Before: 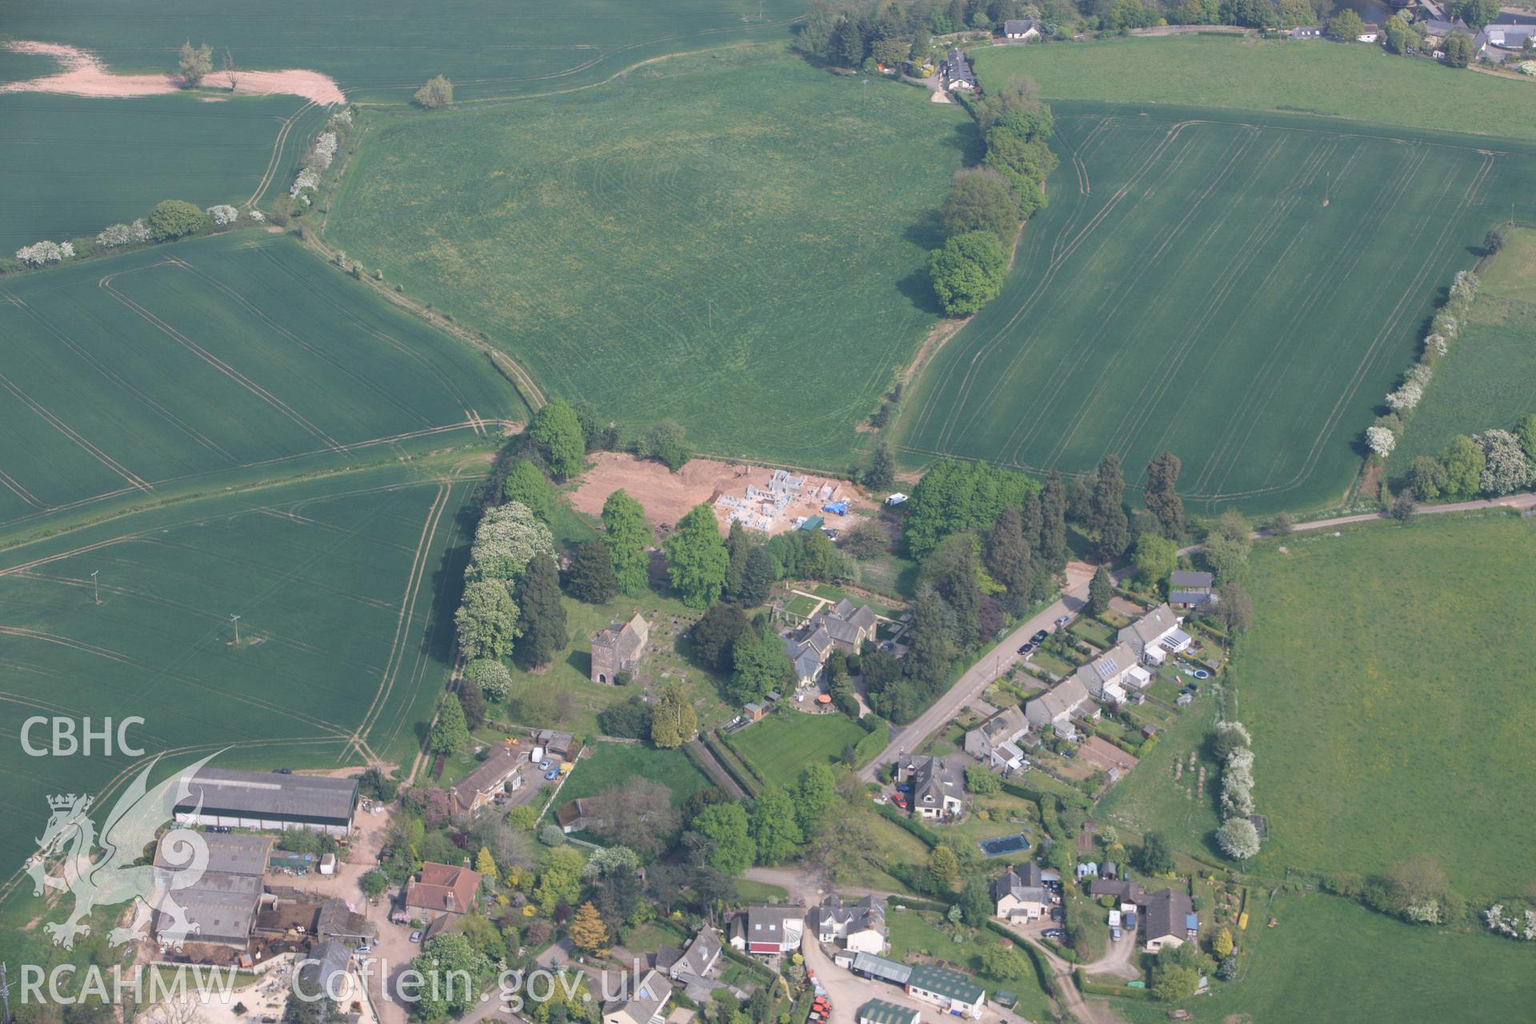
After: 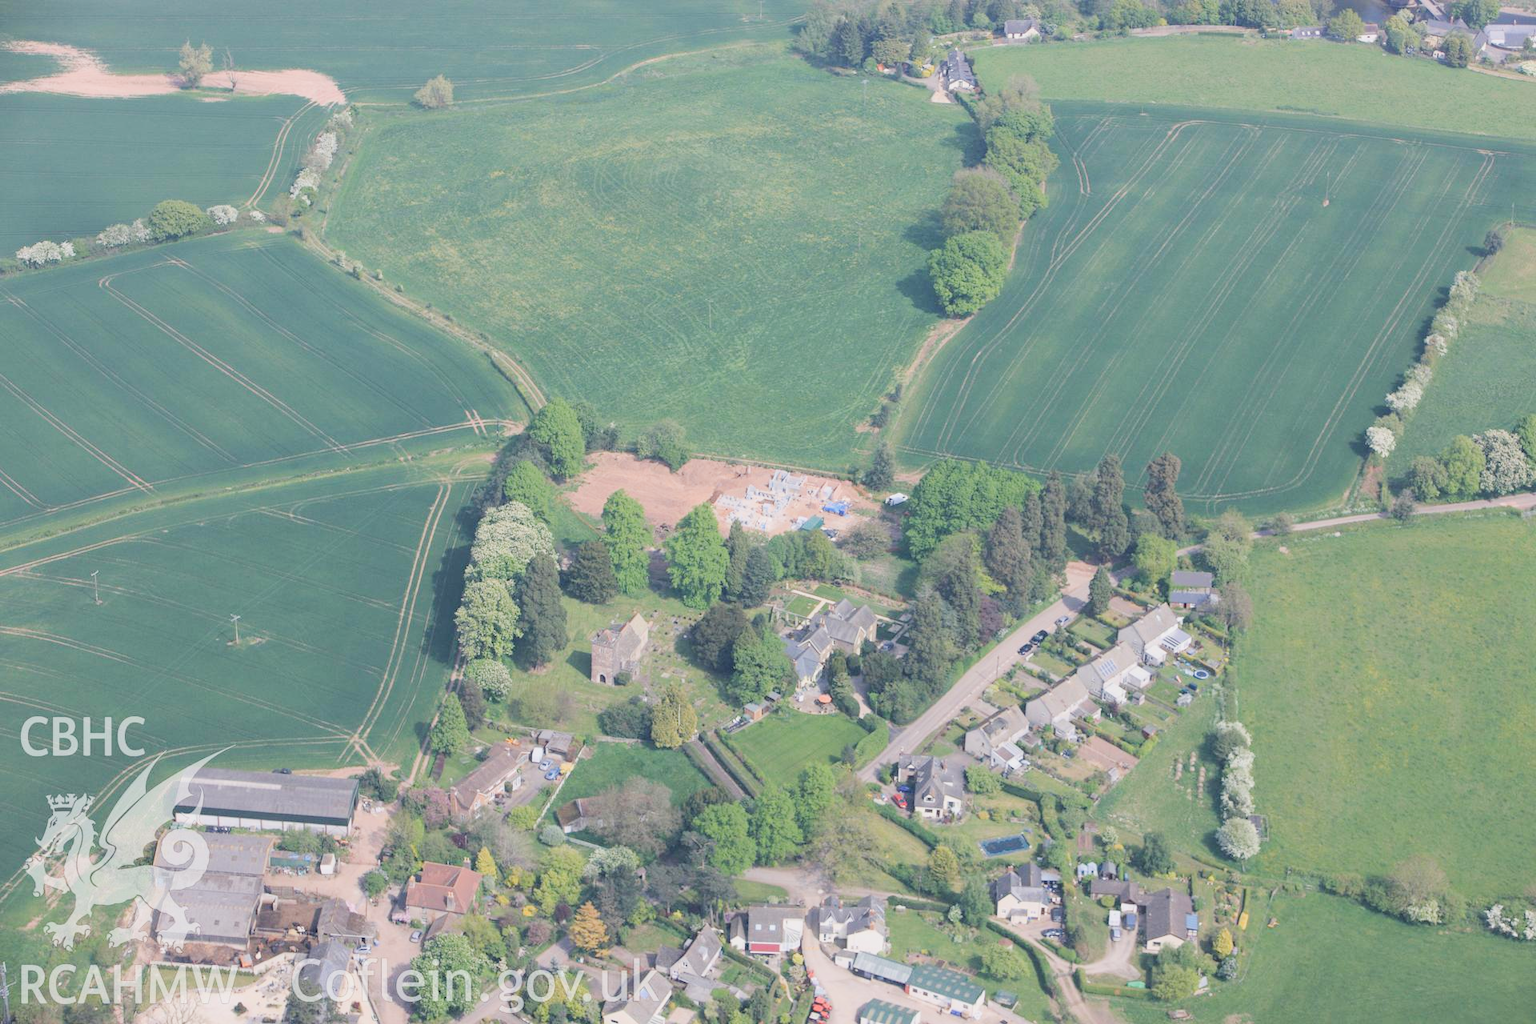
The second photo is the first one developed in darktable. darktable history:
filmic rgb: black relative exposure -7.65 EV, white relative exposure 4.56 EV, threshold 3 EV, hardness 3.61, contrast 1.11, enable highlight reconstruction true
exposure: exposure 0.76 EV, compensate highlight preservation false
